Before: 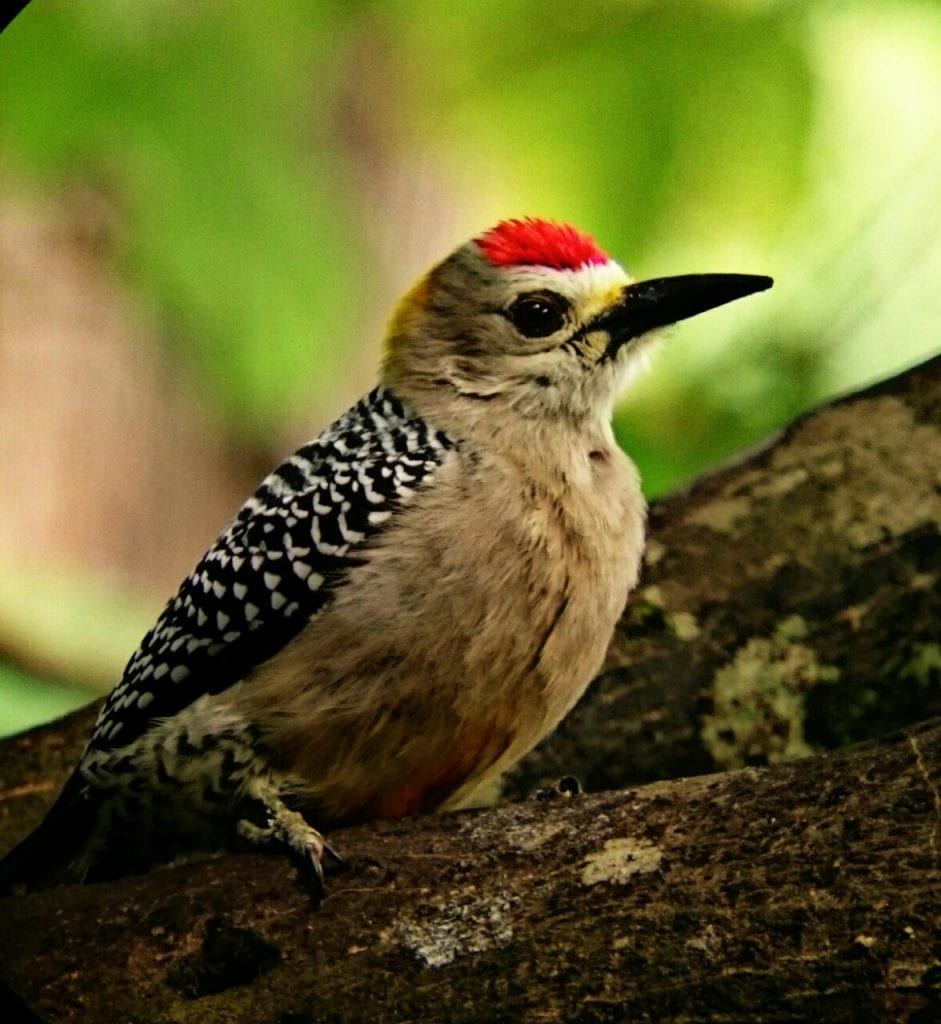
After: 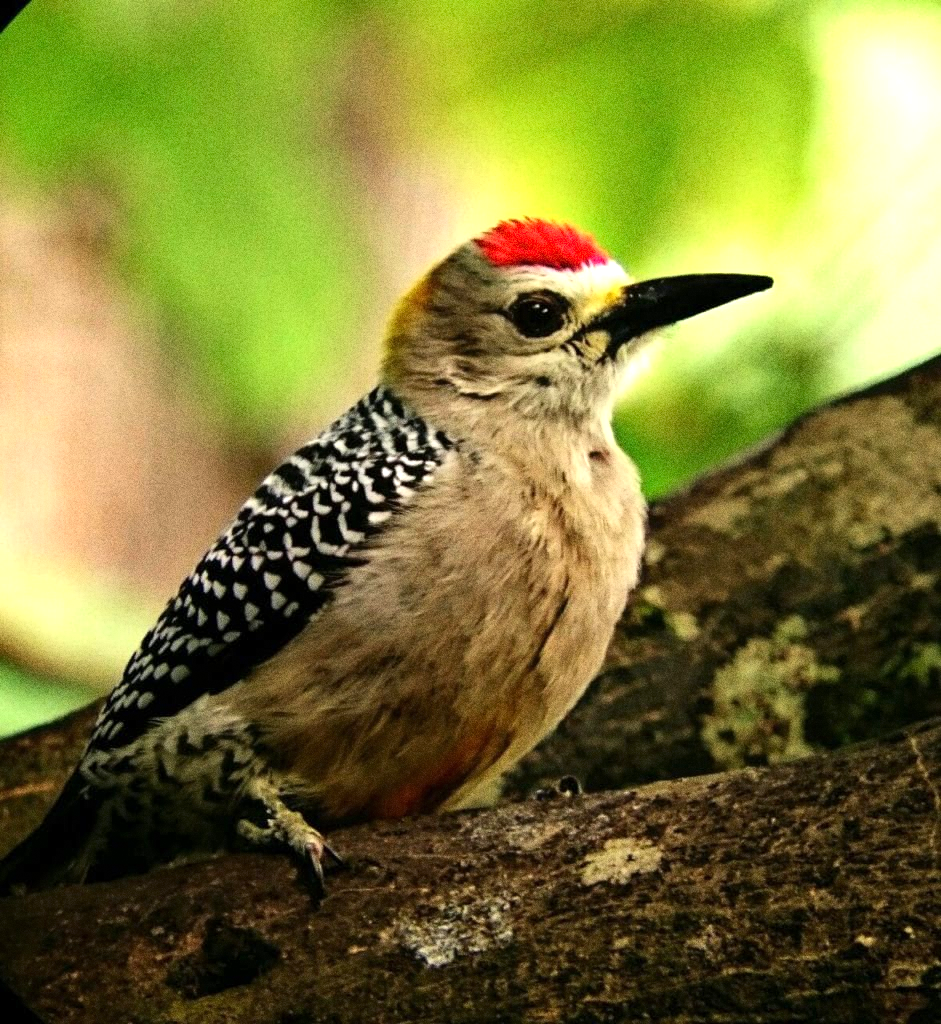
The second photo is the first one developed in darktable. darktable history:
grain: coarseness 0.09 ISO, strength 40%
exposure: exposure 0.661 EV, compensate highlight preservation false
